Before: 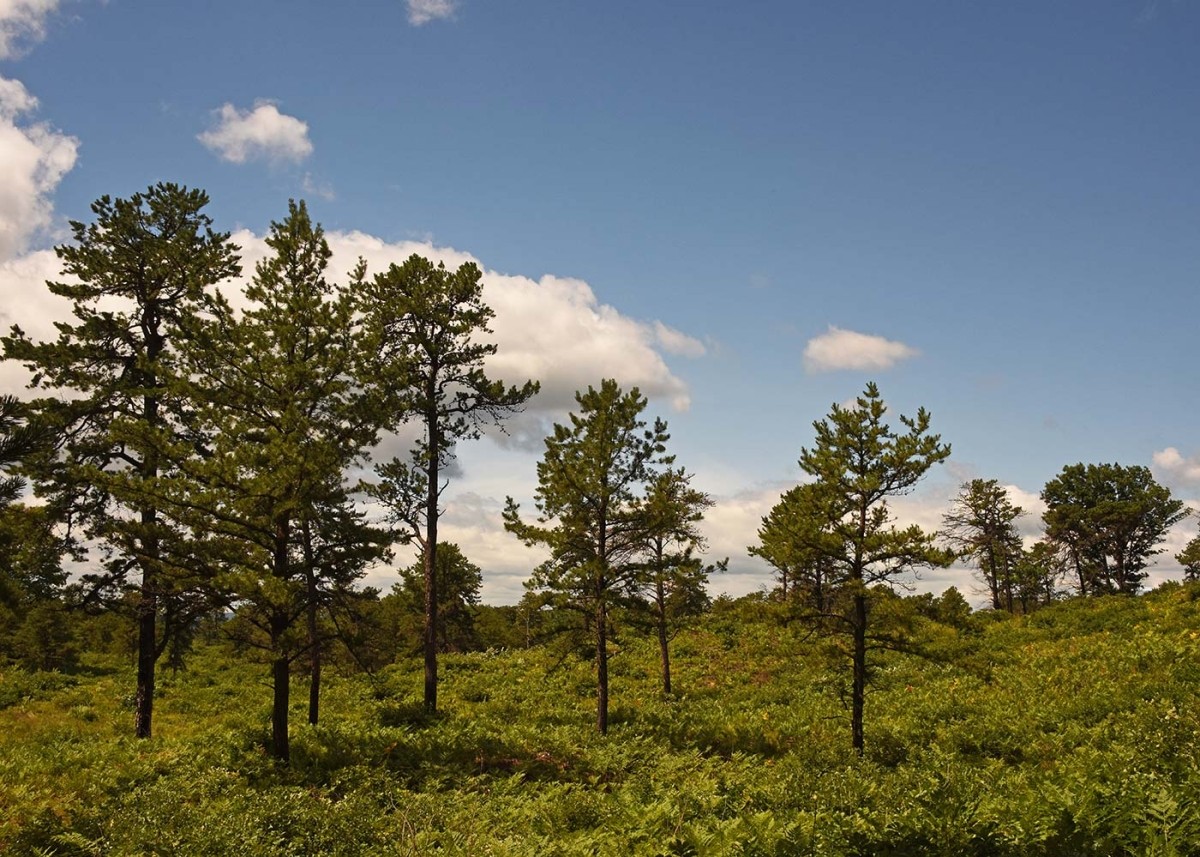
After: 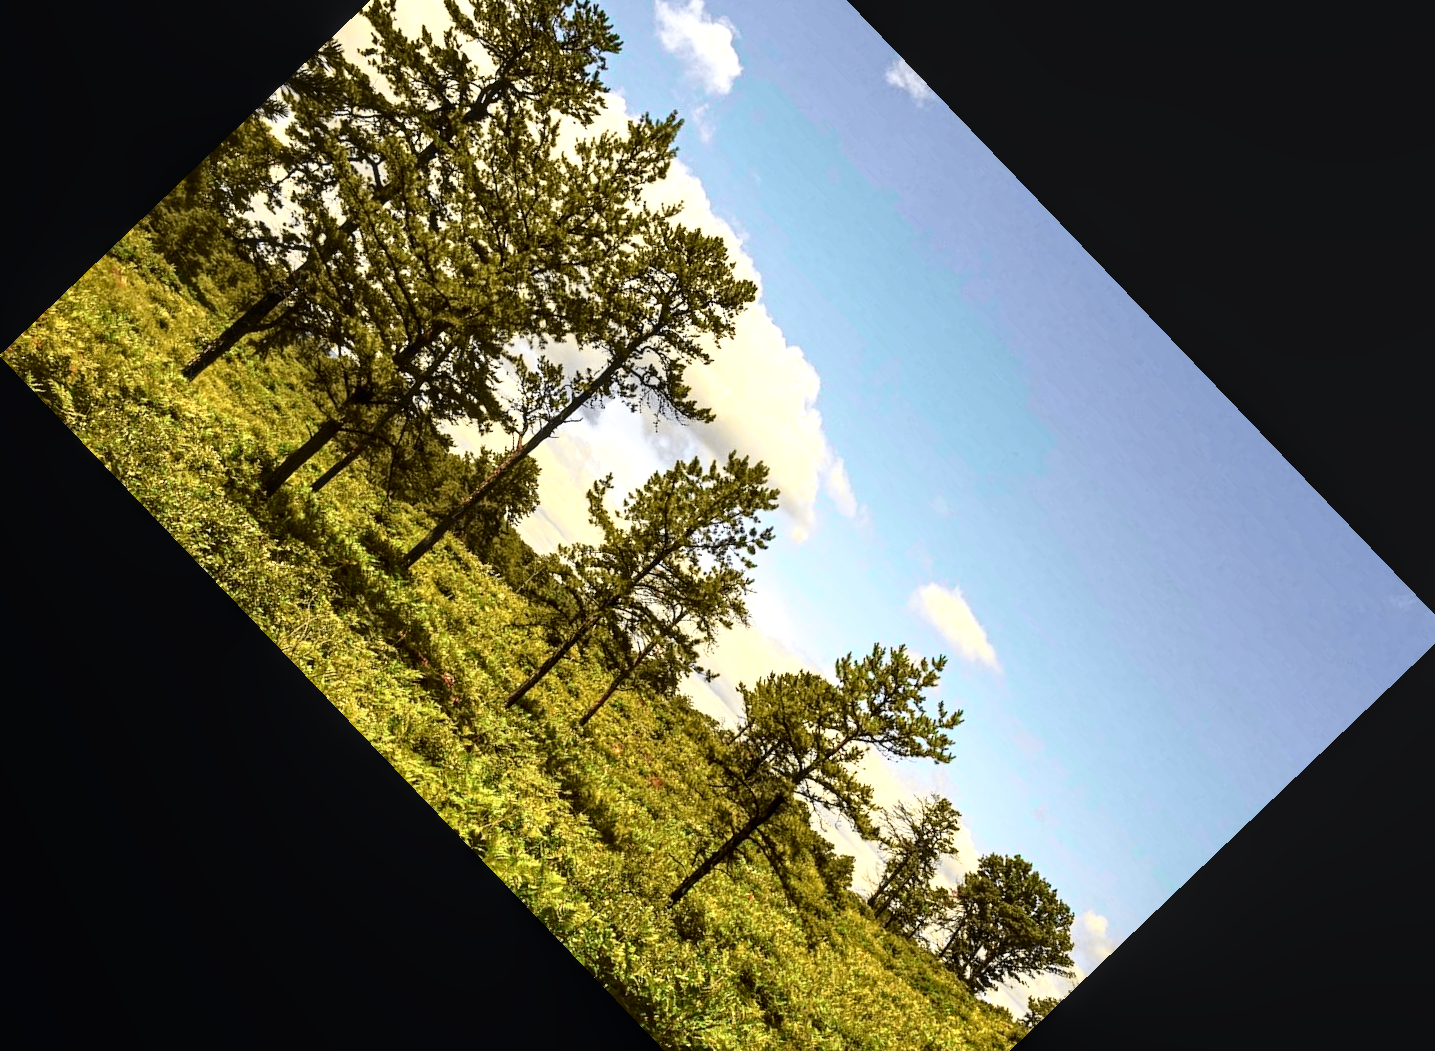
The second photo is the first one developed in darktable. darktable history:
local contrast: detail 130%
exposure: exposure 0.722 EV, compensate highlight preservation false
levels: levels [0, 0.476, 0.951]
tone curve: curves: ch0 [(0, 0.011) (0.053, 0.026) (0.174, 0.115) (0.398, 0.444) (0.673, 0.775) (0.829, 0.906) (0.991, 0.981)]; ch1 [(0, 0) (0.276, 0.206) (0.409, 0.383) (0.473, 0.458) (0.492, 0.499) (0.521, 0.502) (0.546, 0.543) (0.585, 0.617) (0.659, 0.686) (0.78, 0.8) (1, 1)]; ch2 [(0, 0) (0.438, 0.449) (0.473, 0.469) (0.503, 0.5) (0.523, 0.538) (0.562, 0.598) (0.612, 0.635) (0.695, 0.713) (1, 1)], color space Lab, independent channels, preserve colors none
crop and rotate: angle -46.26°, top 16.234%, right 0.912%, bottom 11.704%
